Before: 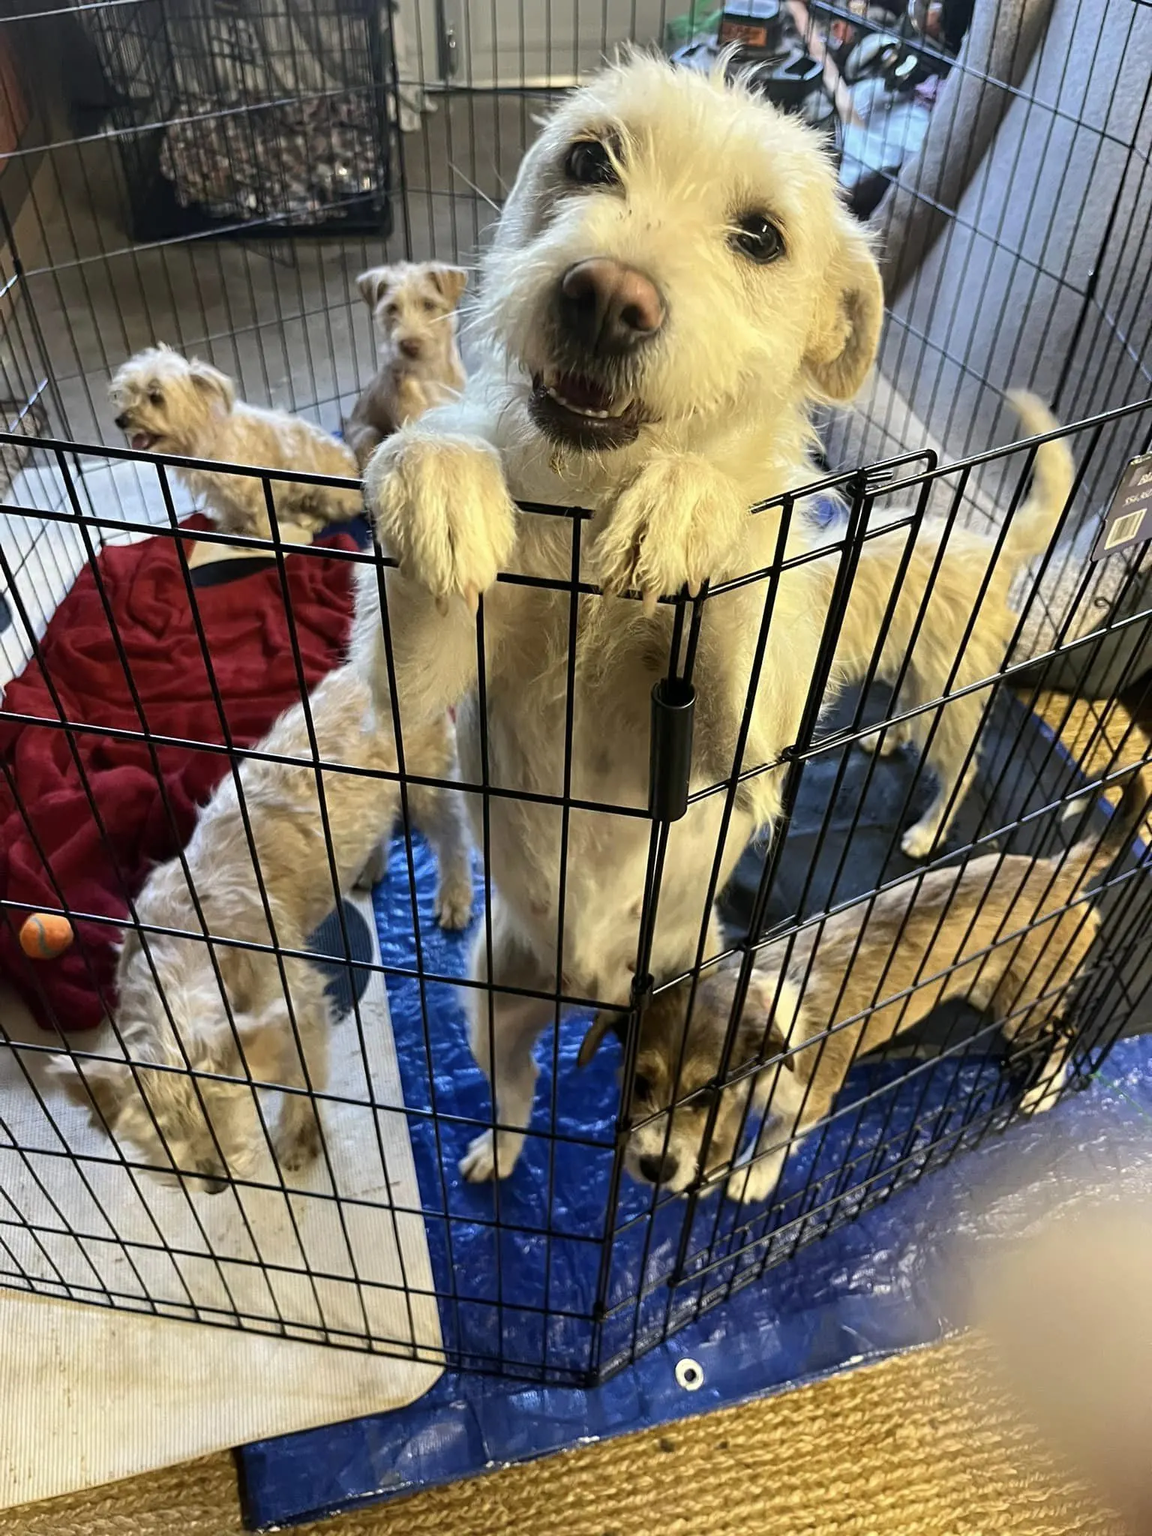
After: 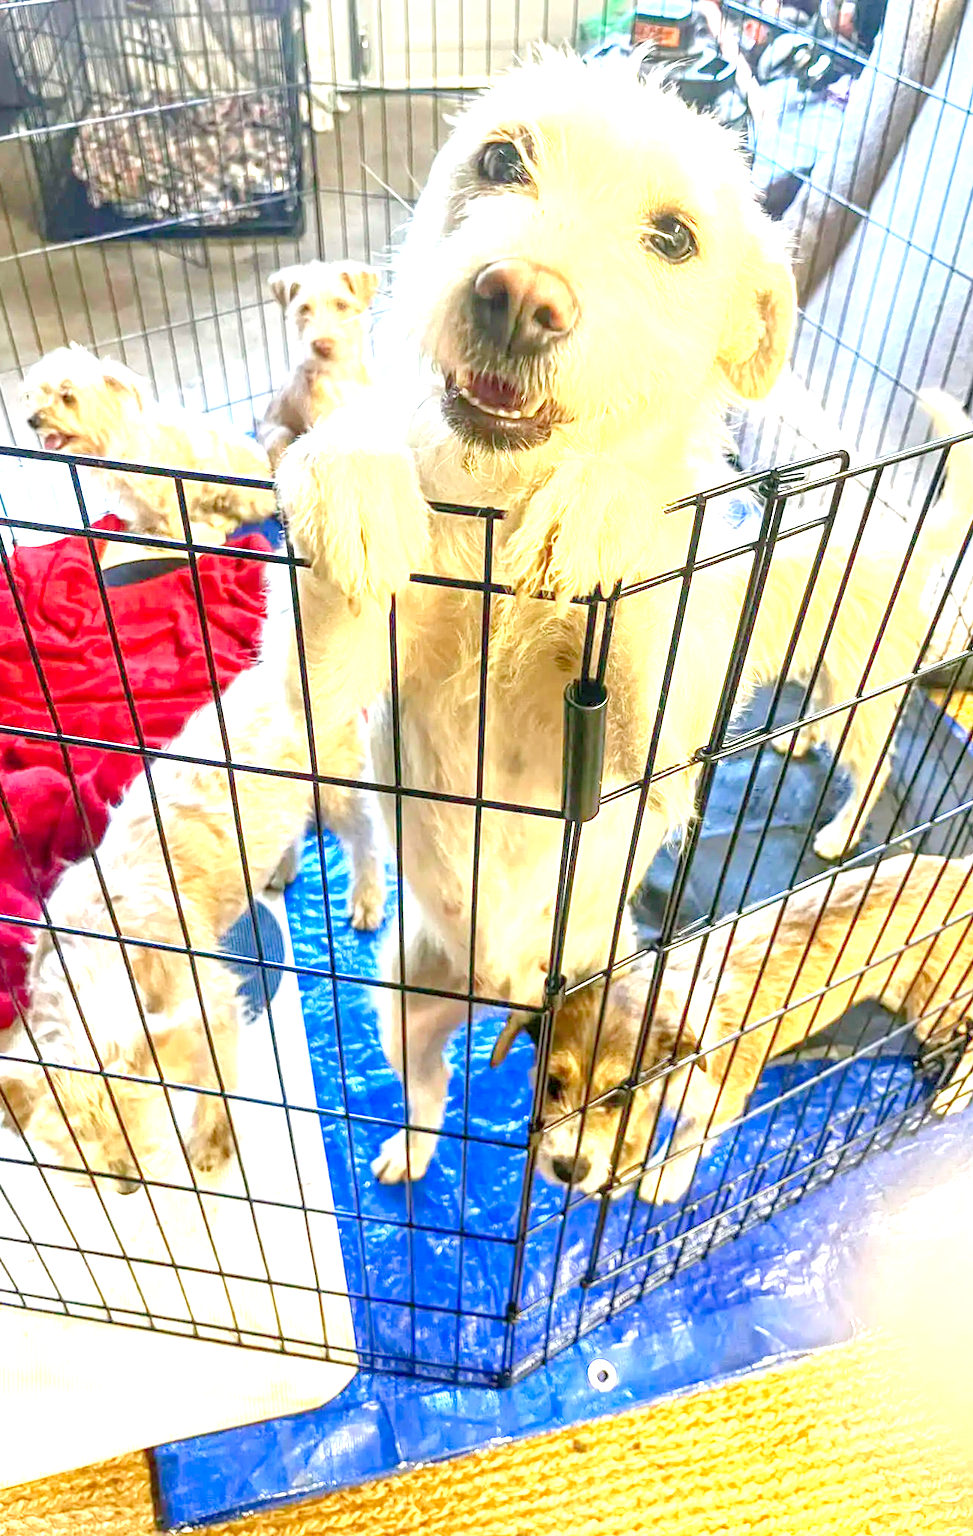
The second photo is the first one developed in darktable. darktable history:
contrast brightness saturation: saturation -0.023
tone equalizer: on, module defaults
crop: left 7.651%, right 7.806%
exposure: black level correction 0, exposure 1.2 EV, compensate exposure bias true, compensate highlight preservation false
local contrast: highlights 62%, detail 143%, midtone range 0.428
levels: levels [0.008, 0.318, 0.836]
